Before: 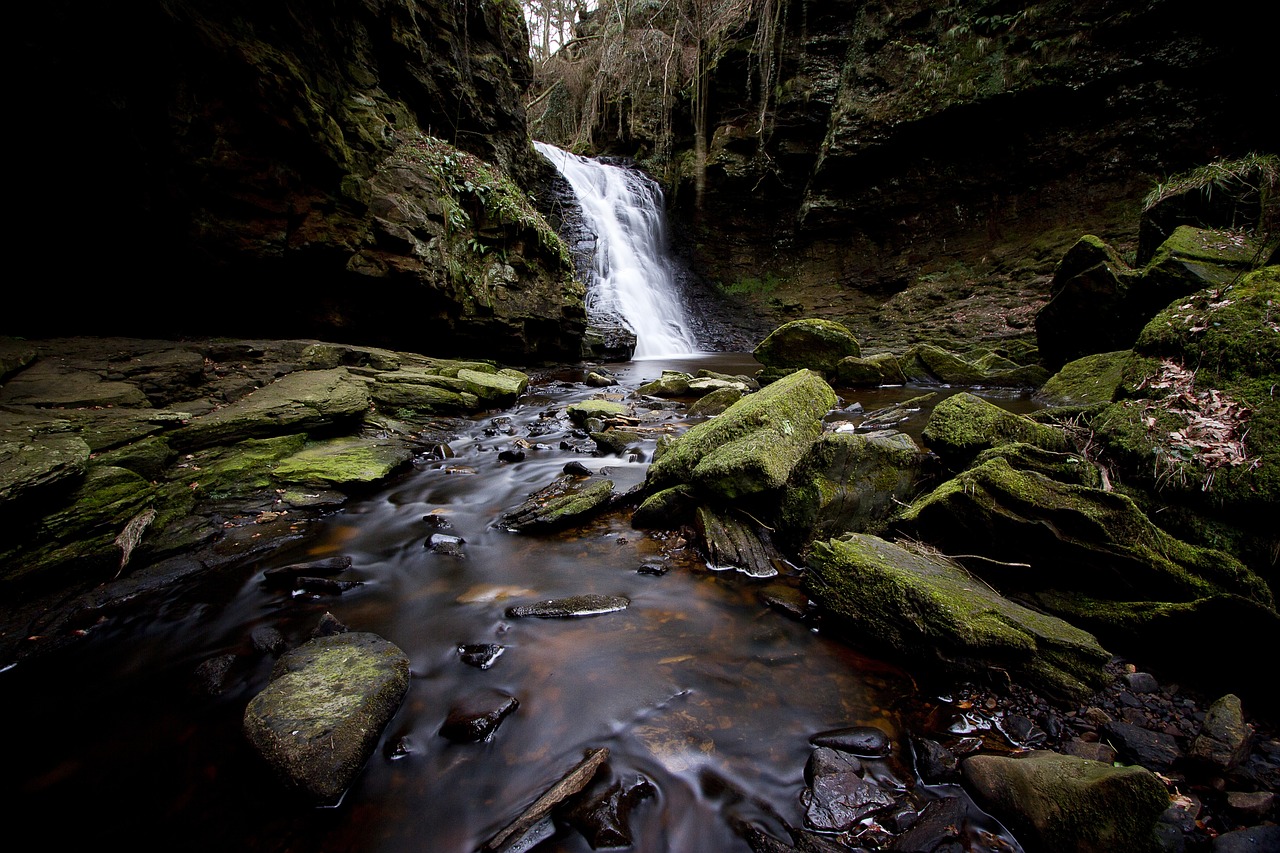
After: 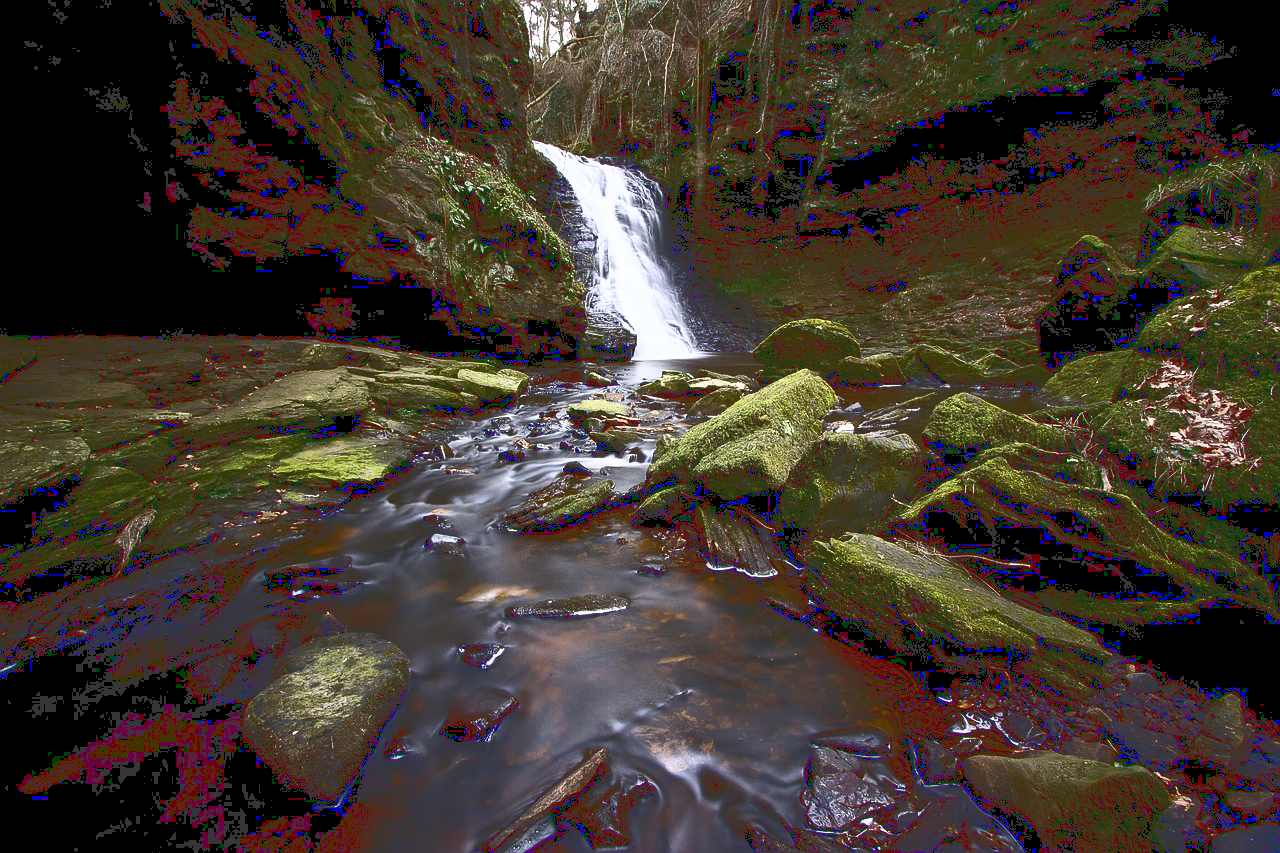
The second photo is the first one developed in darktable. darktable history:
base curve: curves: ch0 [(0, 0.036) (0.007, 0.037) (0.604, 0.887) (1, 1)]
